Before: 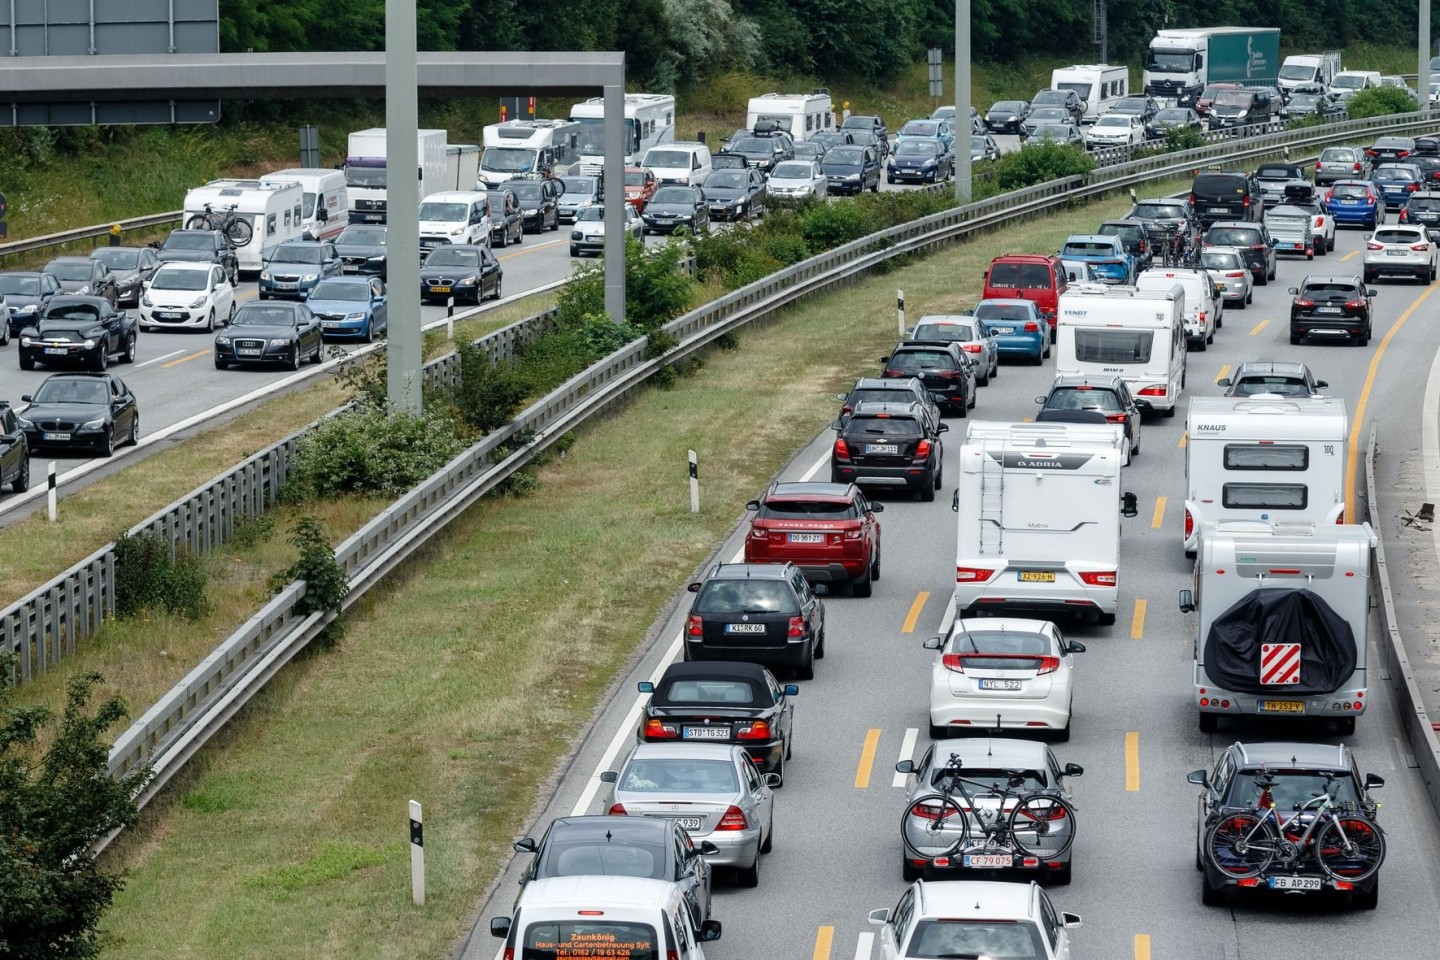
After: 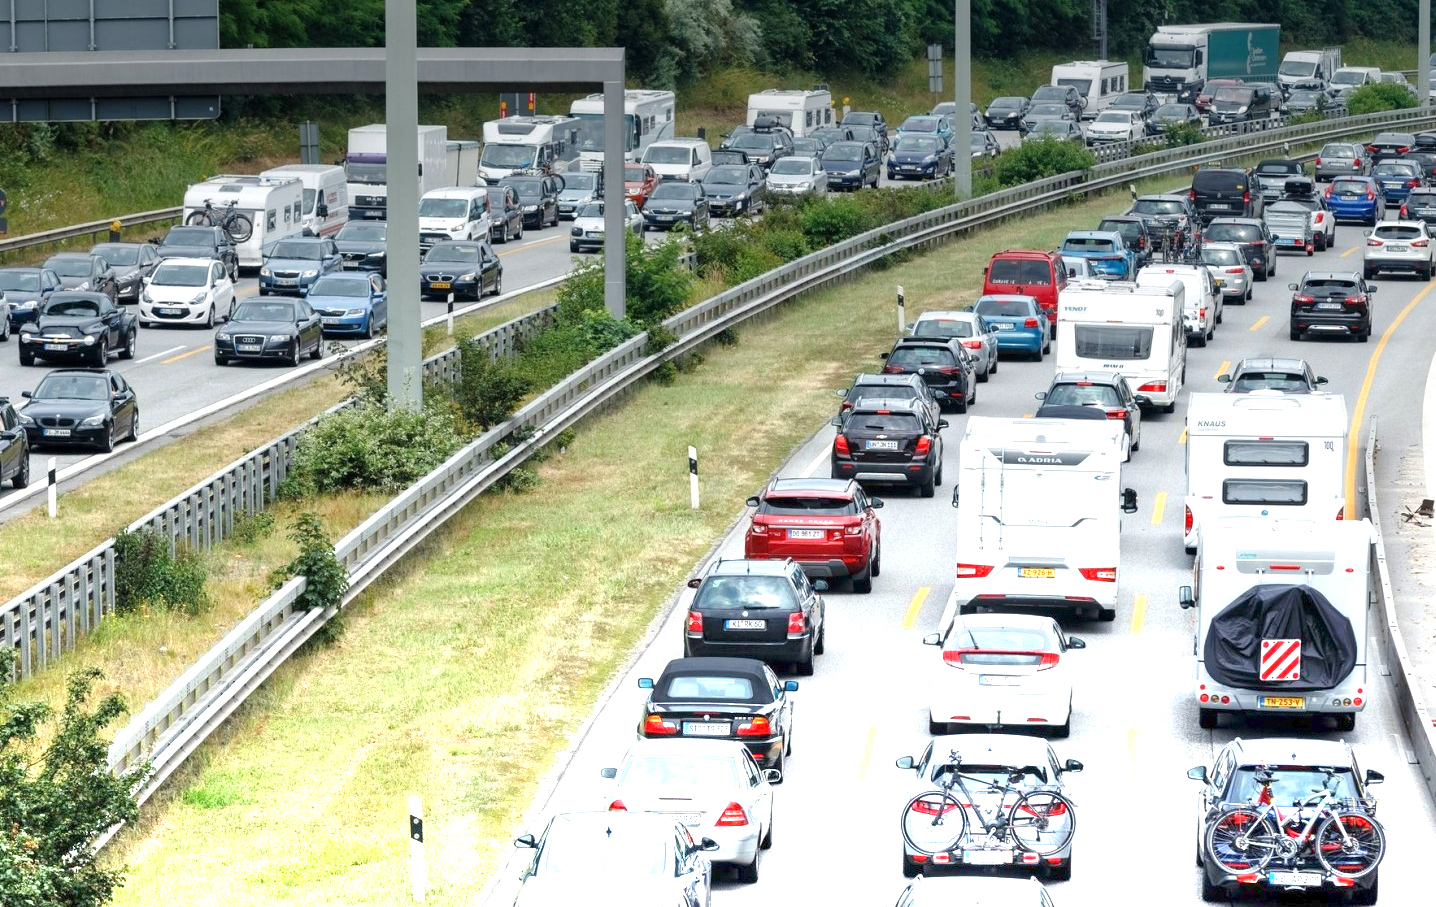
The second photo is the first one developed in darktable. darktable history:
tone equalizer: -8 EV 0.25 EV, -7 EV 0.417 EV, -6 EV 0.417 EV, -5 EV 0.25 EV, -3 EV -0.25 EV, -2 EV -0.417 EV, -1 EV -0.417 EV, +0 EV -0.25 EV, edges refinement/feathering 500, mask exposure compensation -1.57 EV, preserve details guided filter
graduated density: density -3.9 EV
crop: top 0.448%, right 0.264%, bottom 5.045%
